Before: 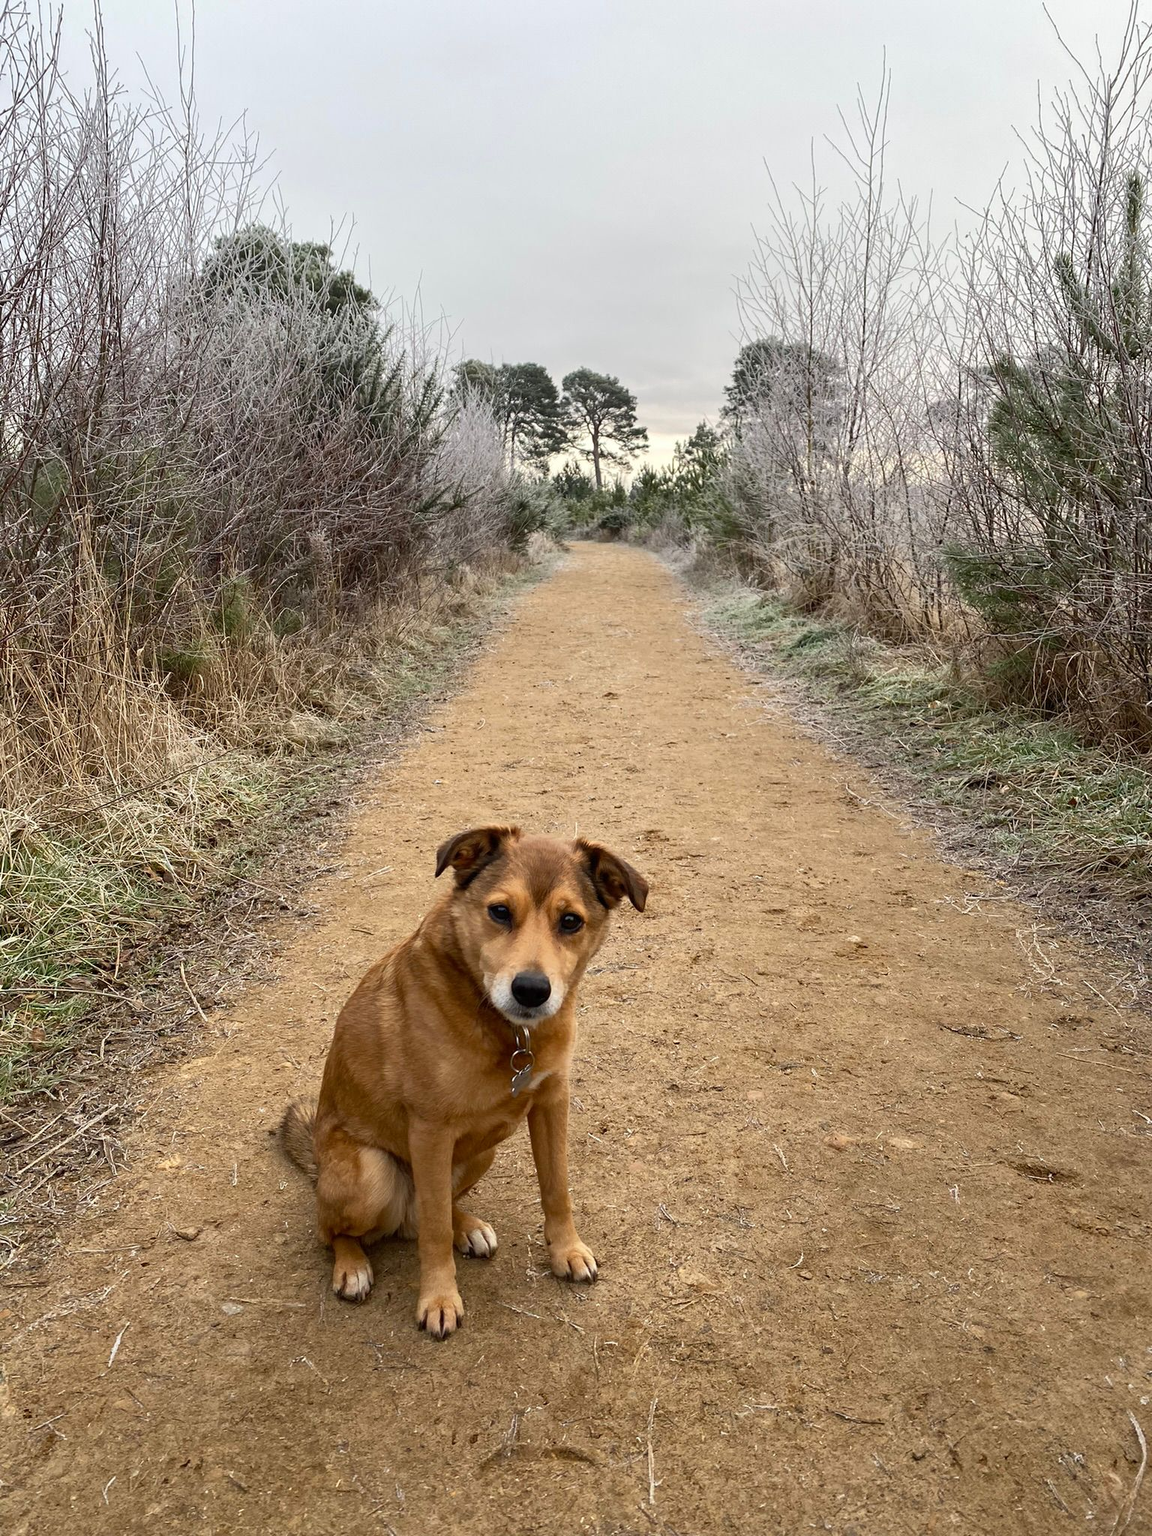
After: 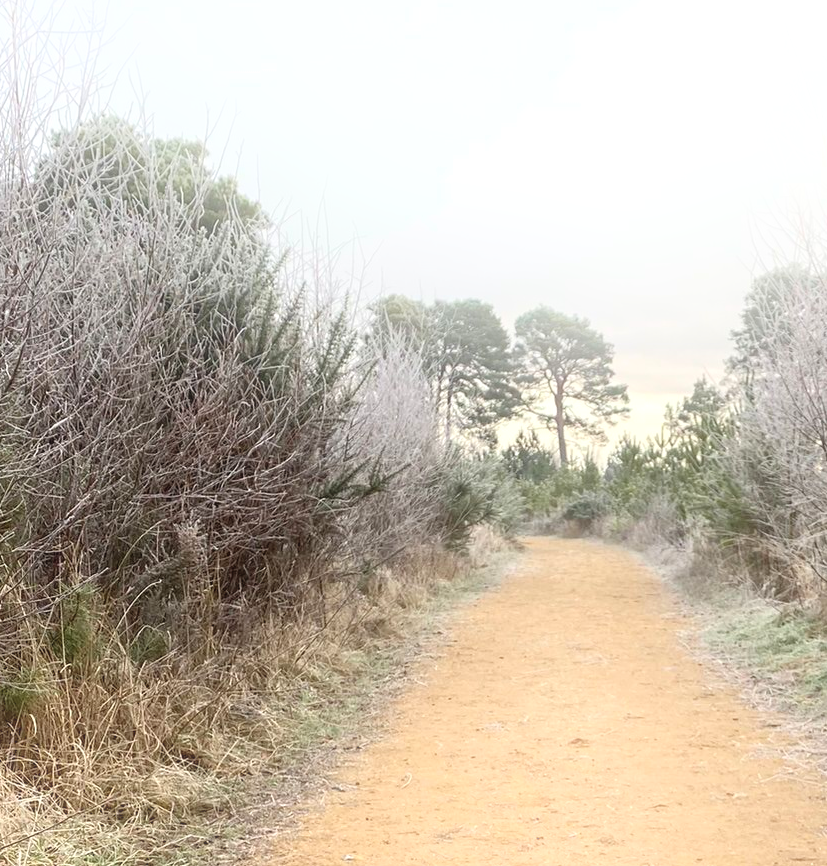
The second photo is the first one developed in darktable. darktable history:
color calibration: illuminant same as pipeline (D50), x 0.346, y 0.359, temperature 5002.42 K
crop: left 15.306%, top 9.065%, right 30.789%, bottom 48.638%
bloom: on, module defaults
exposure: exposure 0.207 EV, compensate highlight preservation false
